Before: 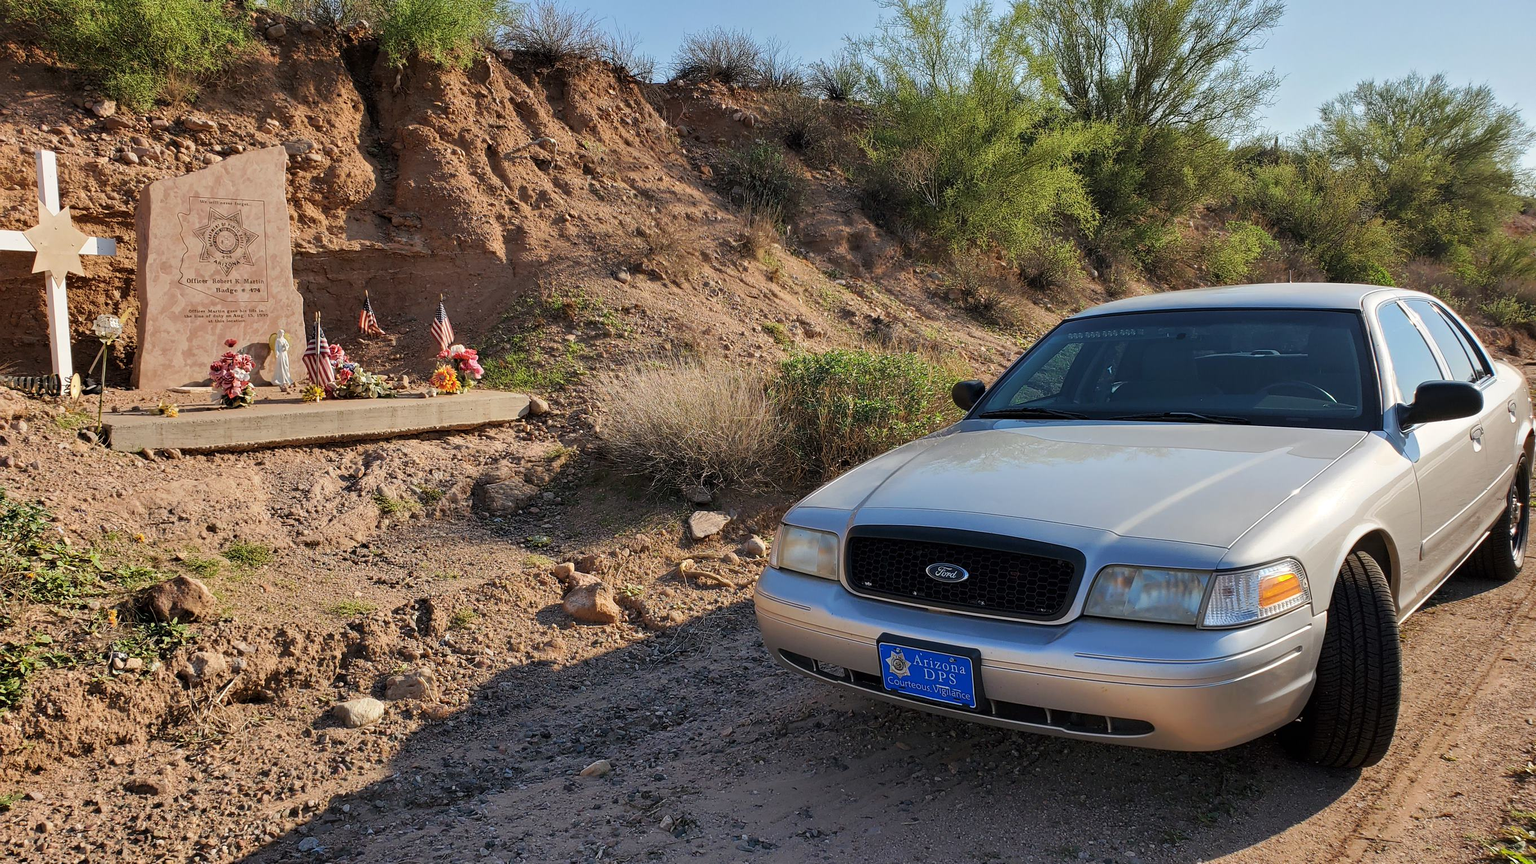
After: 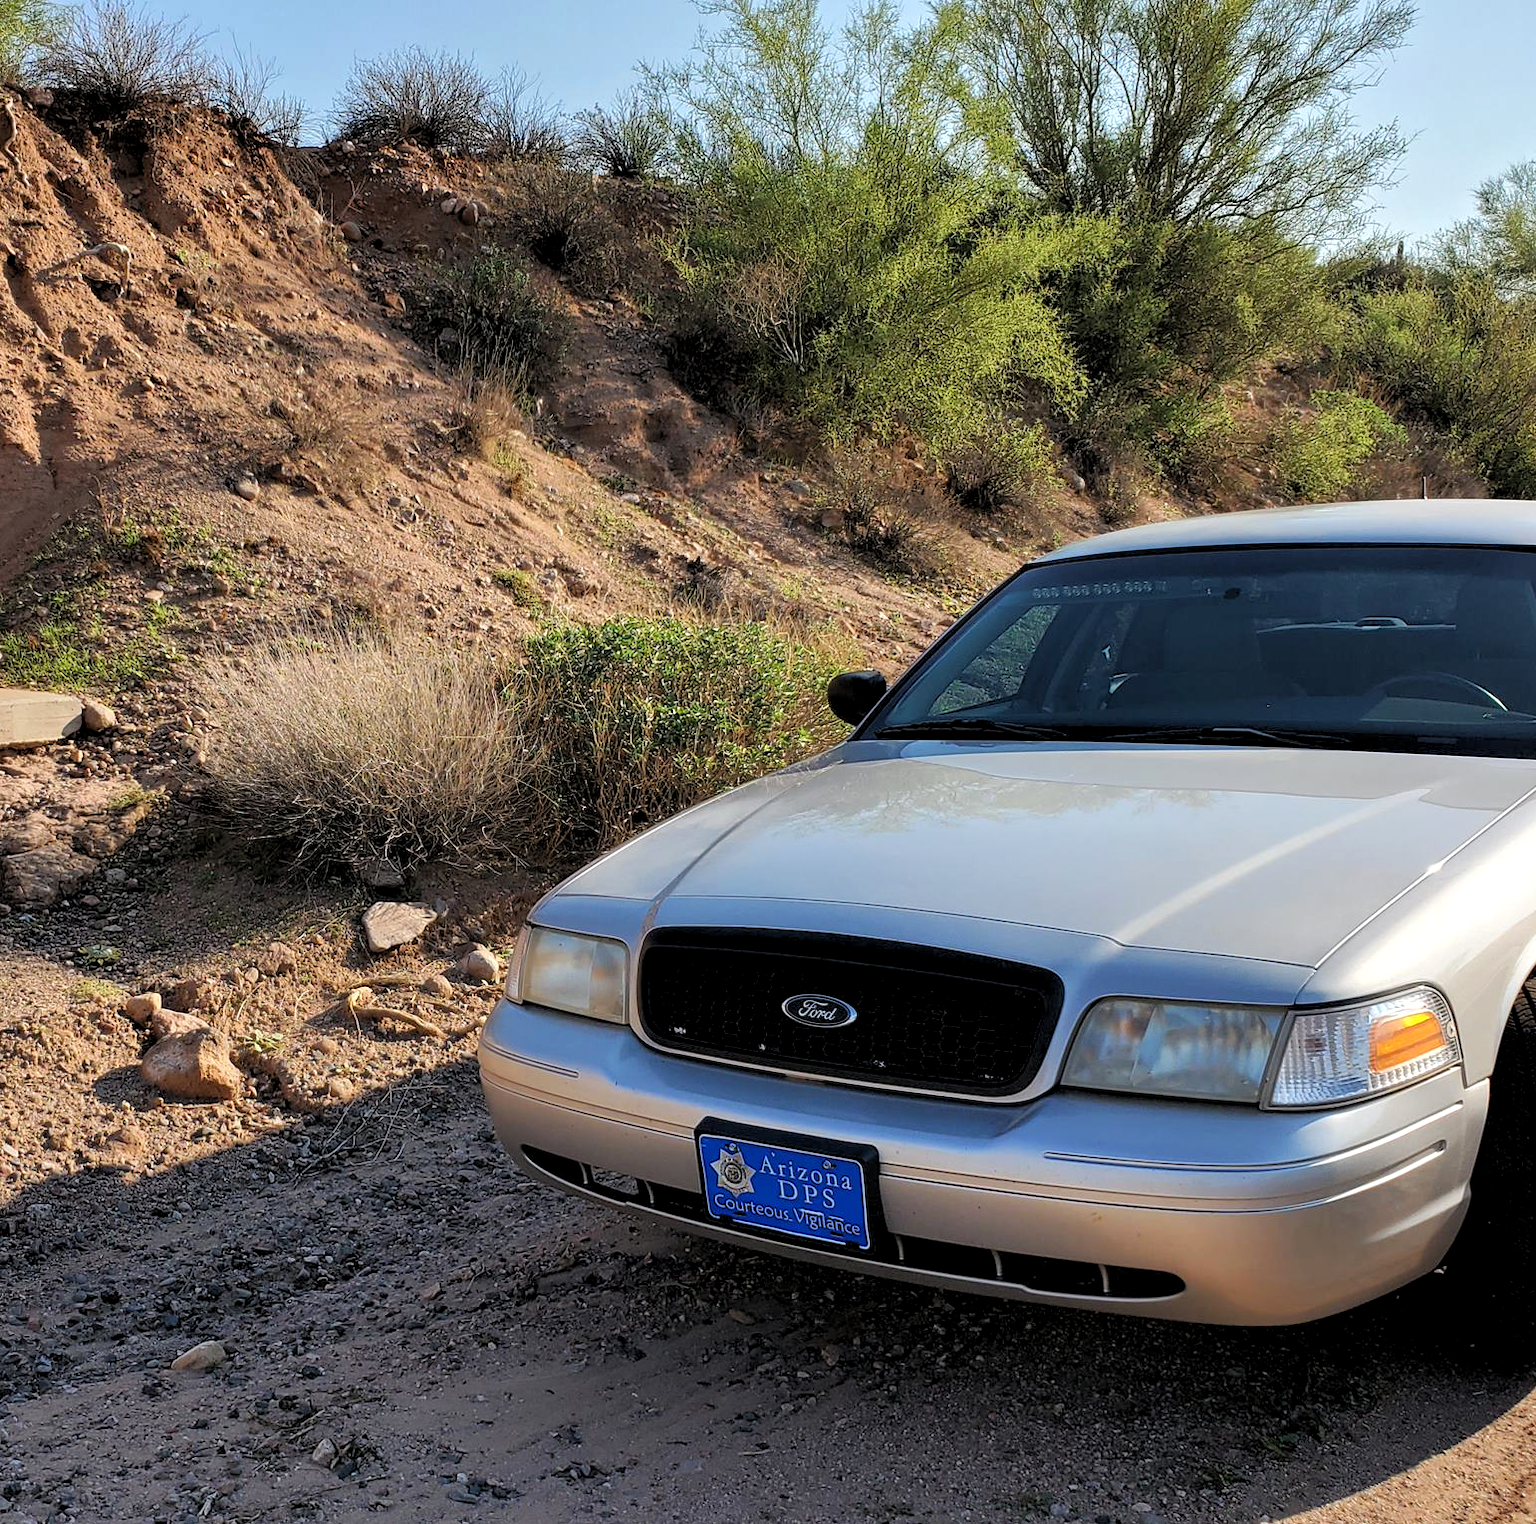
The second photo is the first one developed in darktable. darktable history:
rgb levels: levels [[0.01, 0.419, 0.839], [0, 0.5, 1], [0, 0.5, 1]]
crop: left 31.458%, top 0%, right 11.876%
